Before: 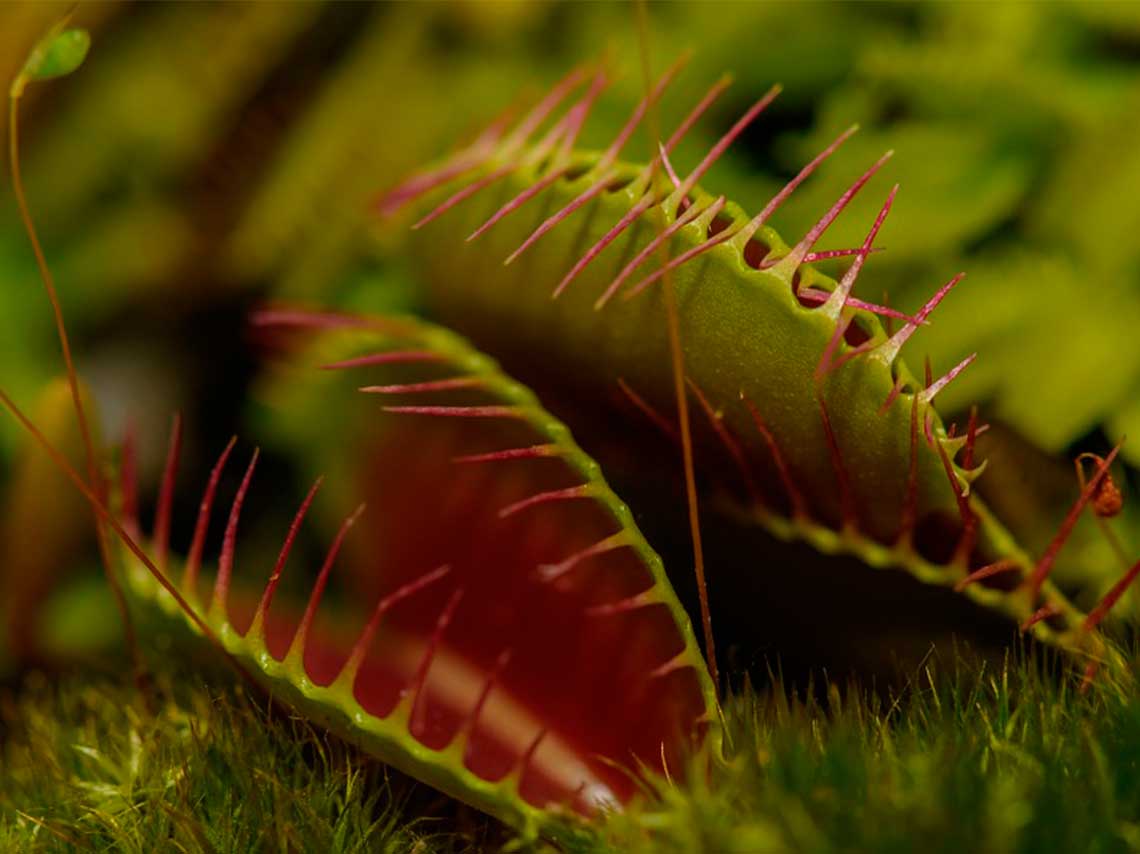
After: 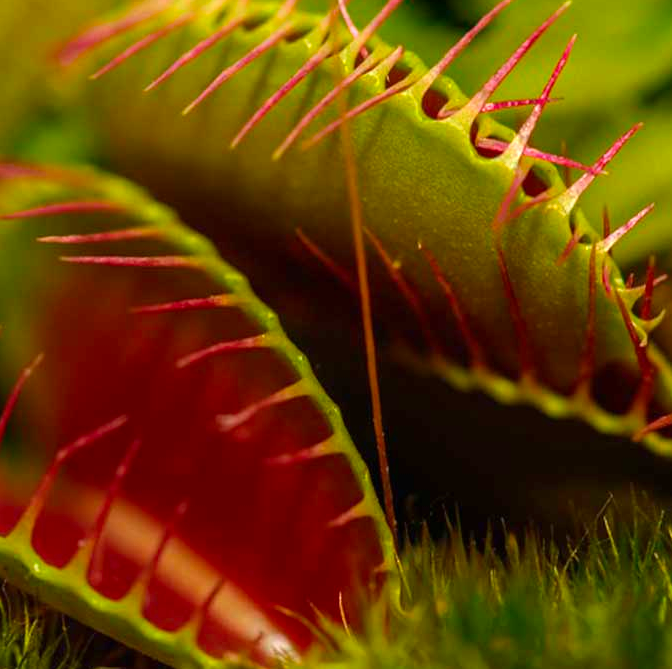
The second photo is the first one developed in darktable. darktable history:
exposure: black level correction 0, exposure 0.699 EV, compensate exposure bias true, compensate highlight preservation false
contrast brightness saturation: contrast 0.037, saturation 0.153
crop and rotate: left 28.275%, top 17.615%, right 12.755%, bottom 4.032%
